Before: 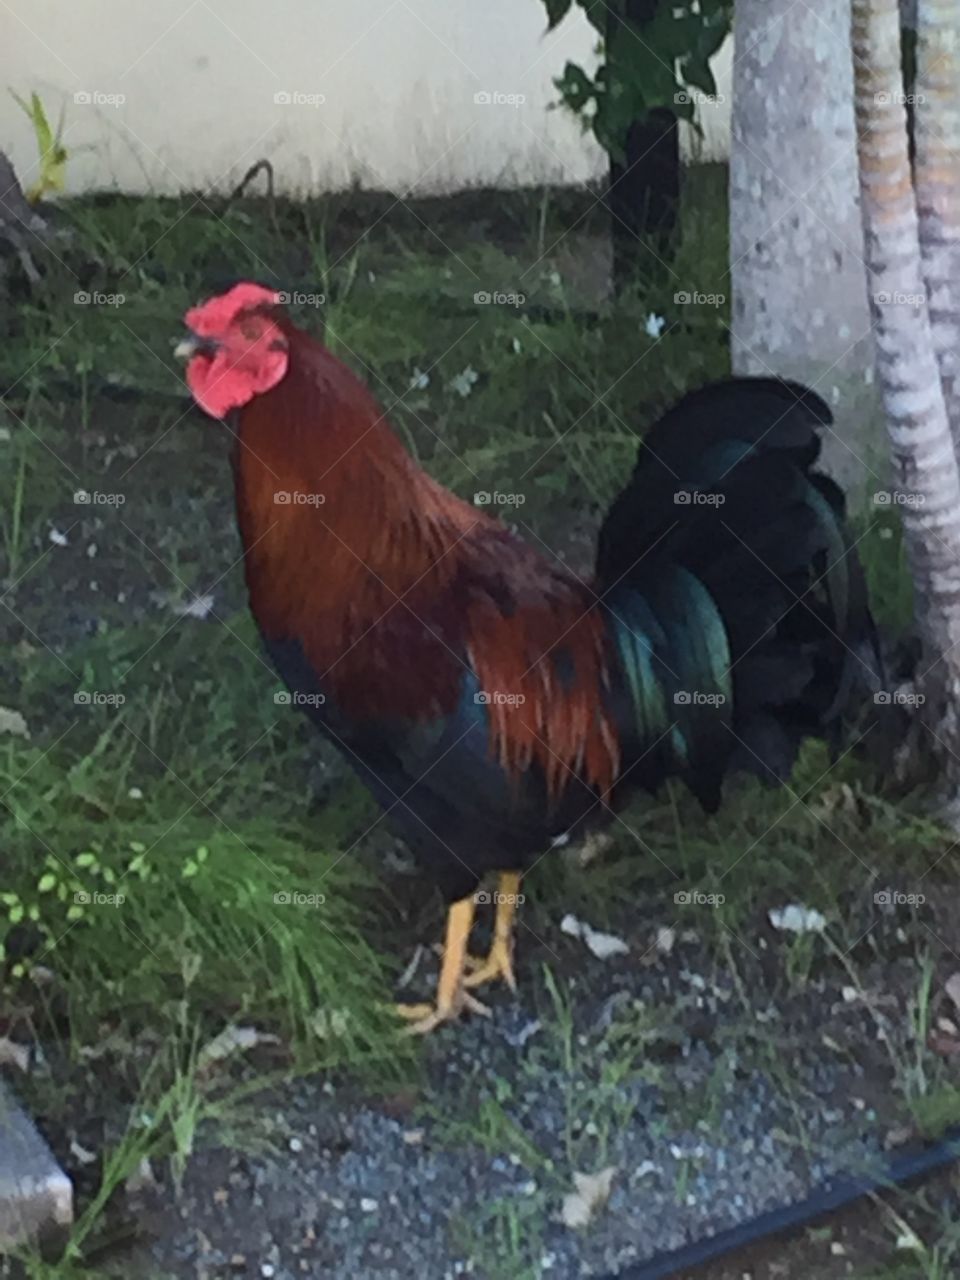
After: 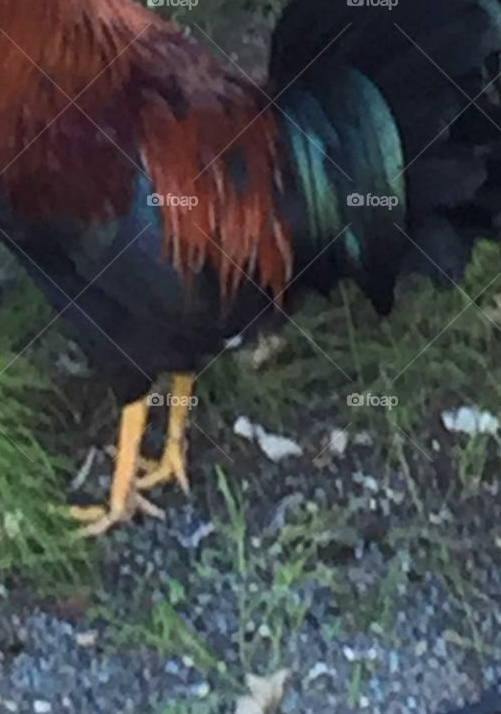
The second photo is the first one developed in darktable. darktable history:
local contrast: on, module defaults
crop: left 34.08%, top 38.928%, right 13.718%, bottom 5.228%
contrast brightness saturation: contrast 0.073, brightness 0.072, saturation 0.176
